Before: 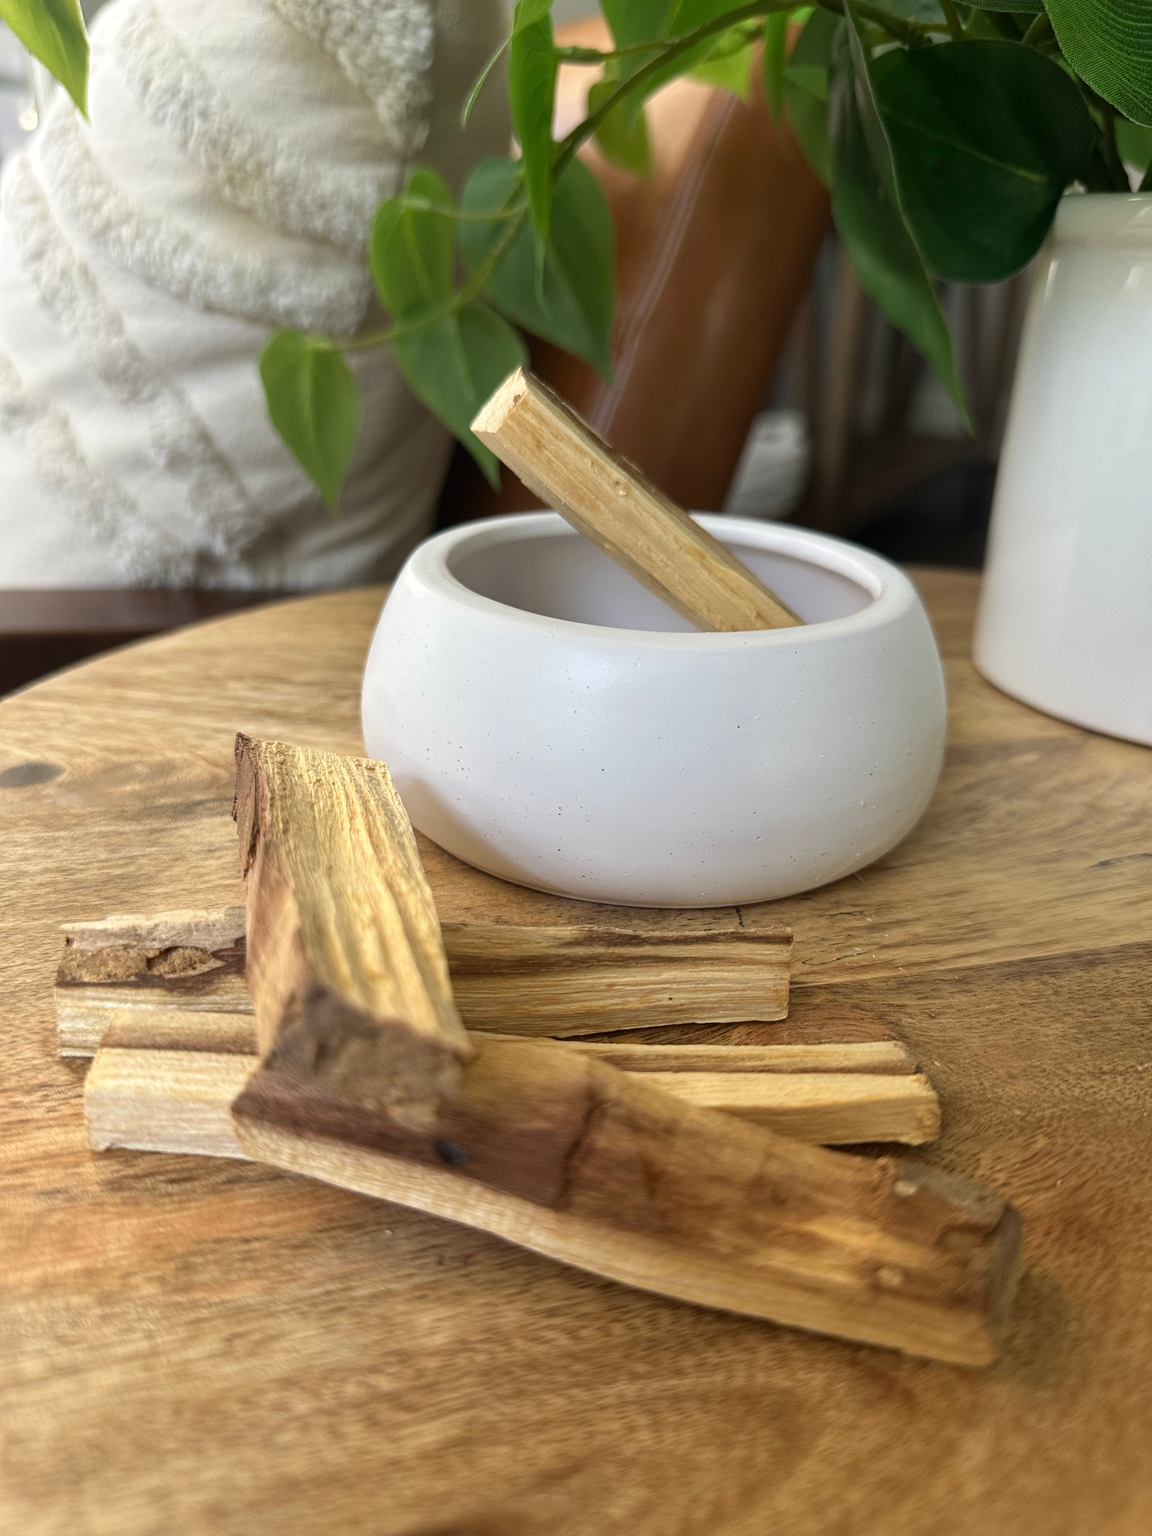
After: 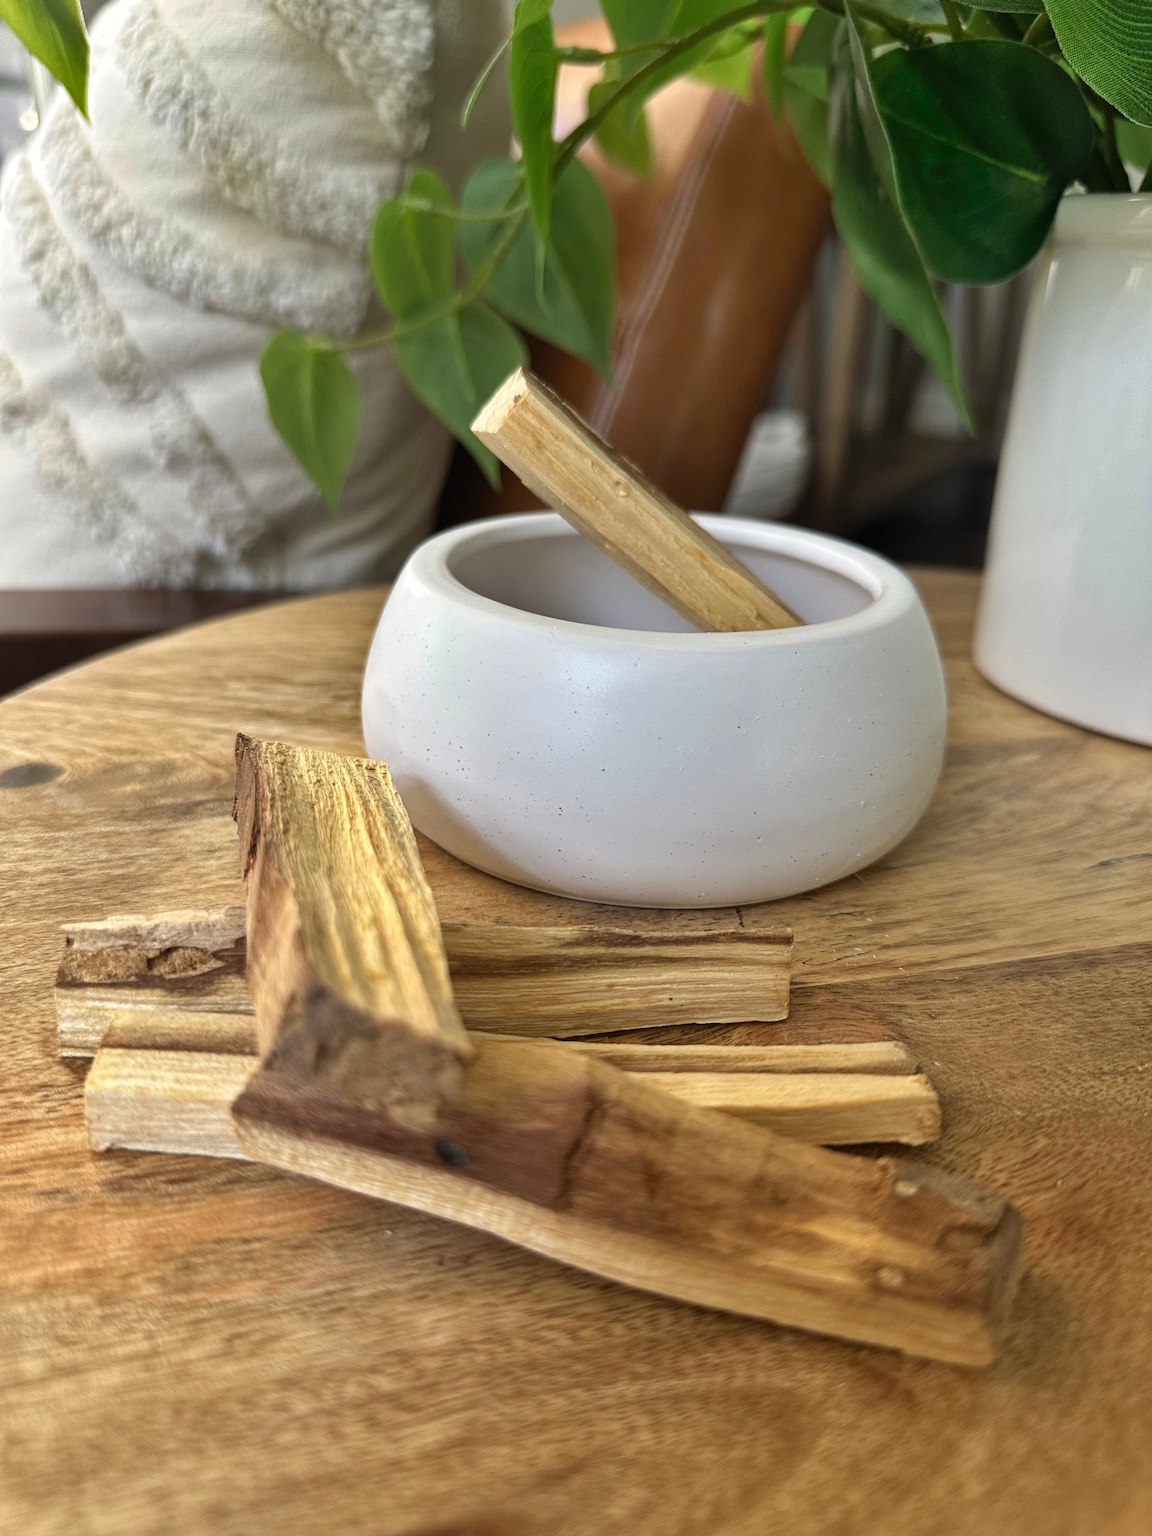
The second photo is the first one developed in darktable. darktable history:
shadows and highlights: white point adjustment 0.82, highlights color adjustment 78.82%, soften with gaussian
